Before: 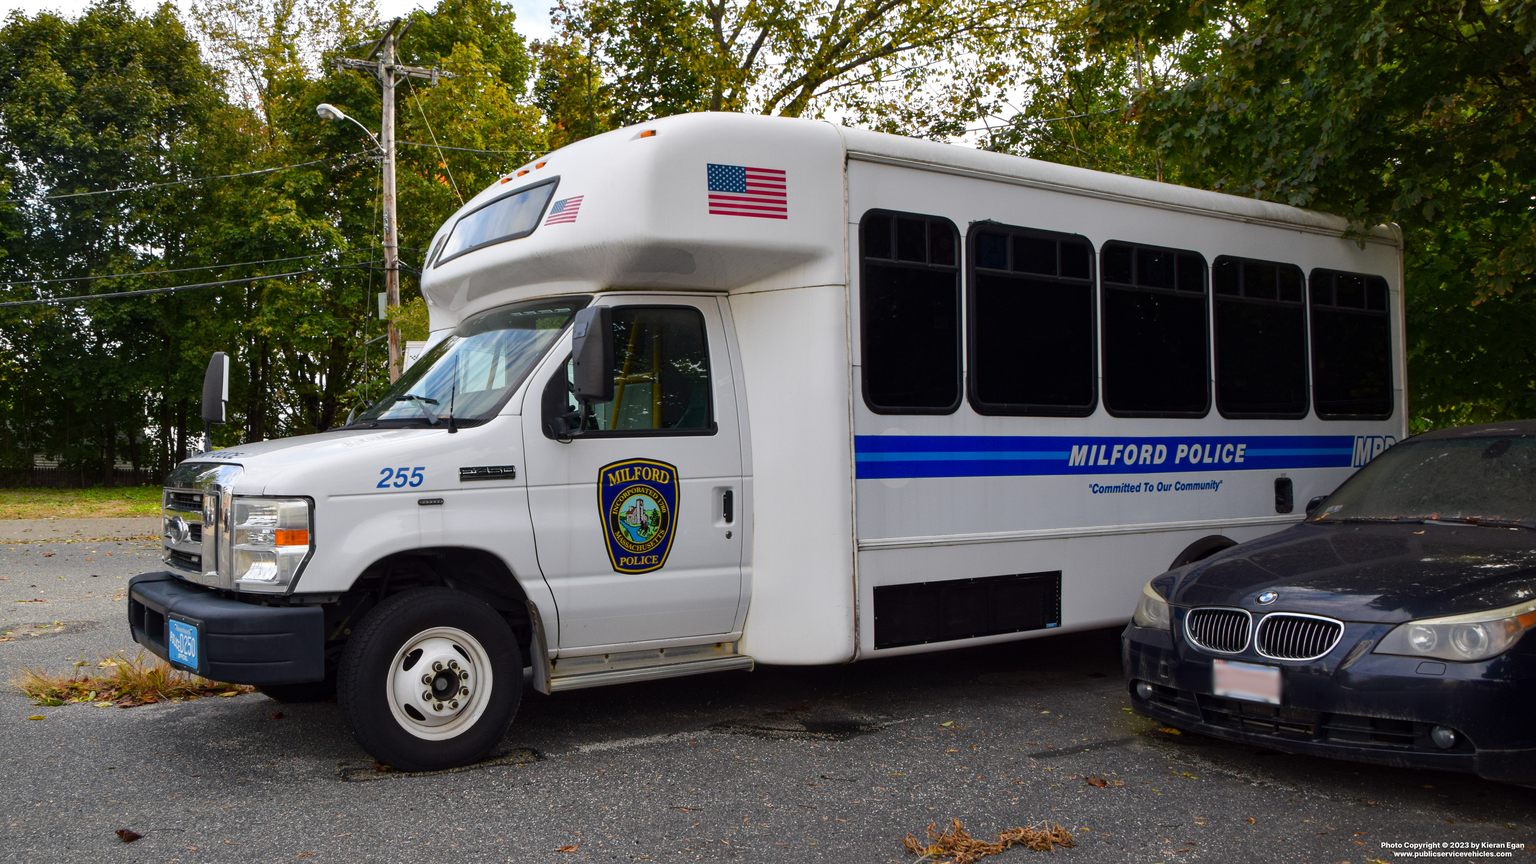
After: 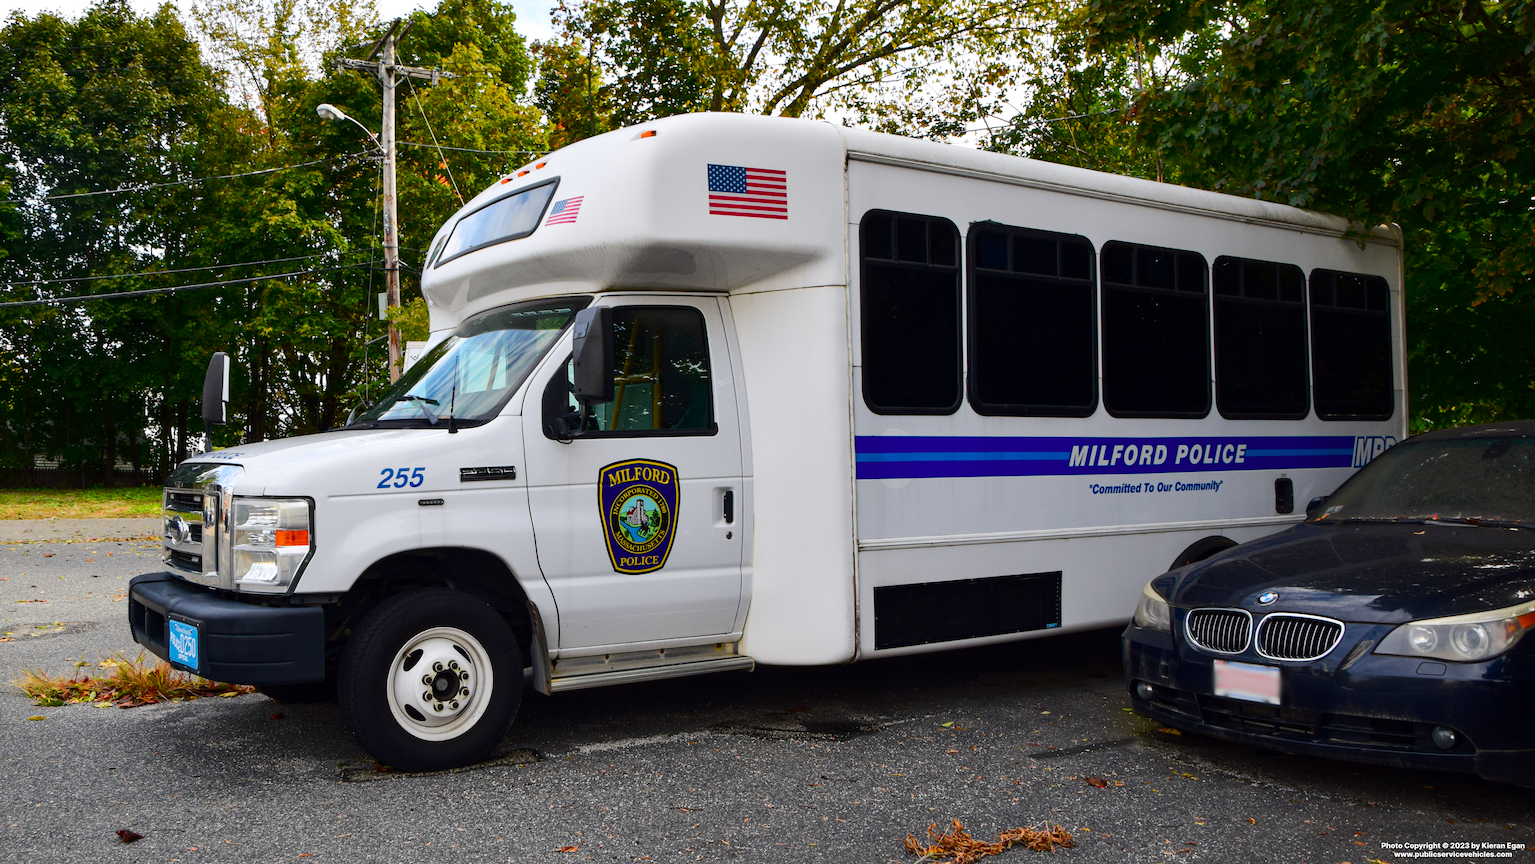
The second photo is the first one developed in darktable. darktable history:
tone curve: curves: ch0 [(0, 0) (0.126, 0.086) (0.338, 0.307) (0.494, 0.531) (0.703, 0.762) (1, 1)]; ch1 [(0, 0) (0.346, 0.324) (0.45, 0.426) (0.5, 0.5) (0.522, 0.517) (0.55, 0.578) (1, 1)]; ch2 [(0, 0) (0.44, 0.424) (0.501, 0.499) (0.554, 0.554) (0.622, 0.667) (0.707, 0.746) (1, 1)], color space Lab, independent channels, preserve colors none
